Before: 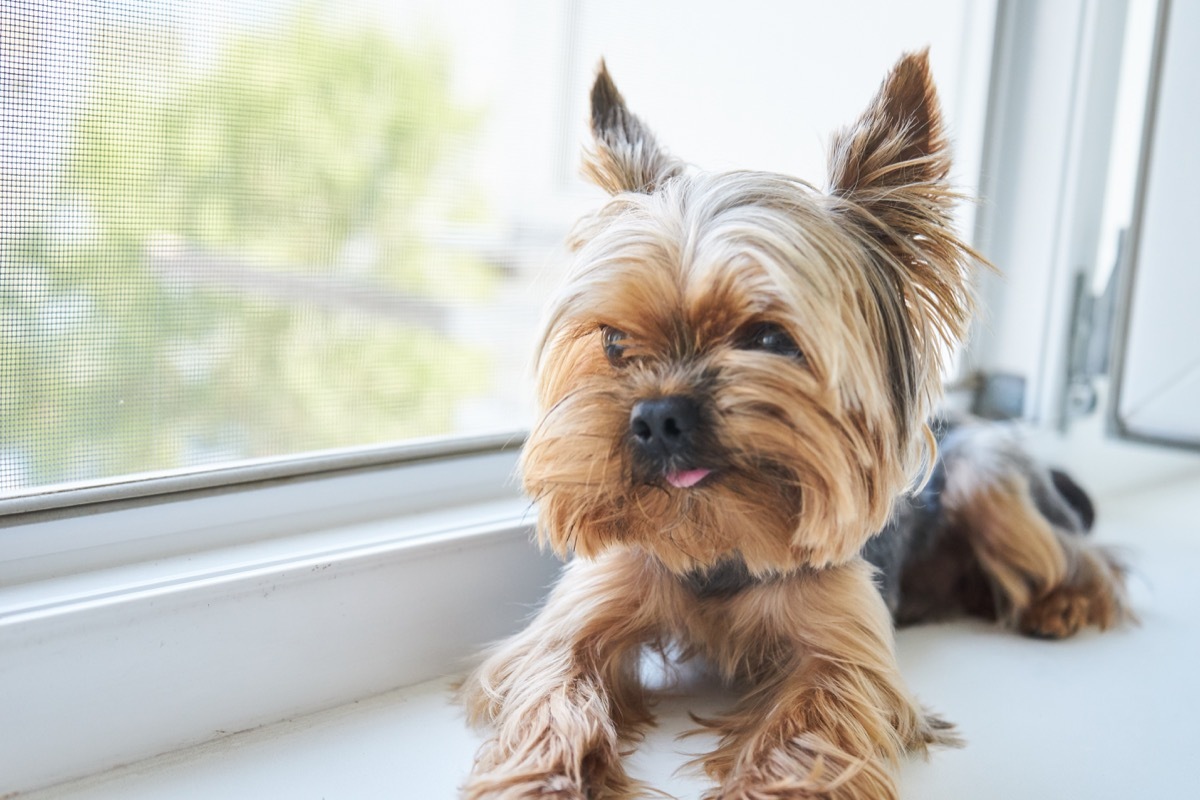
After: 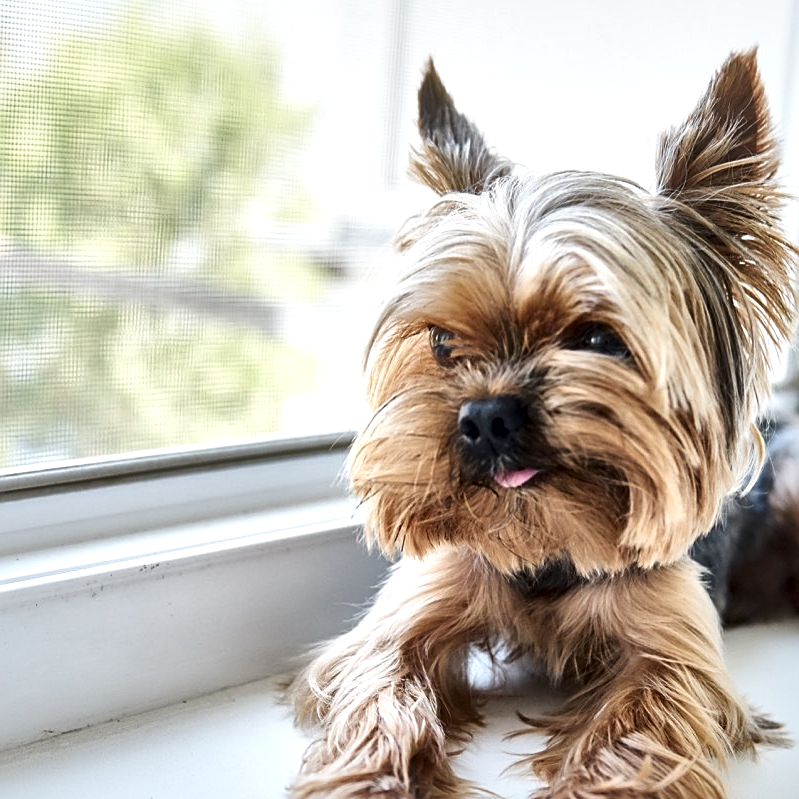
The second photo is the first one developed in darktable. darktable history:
crop and rotate: left 14.406%, right 18.99%
local contrast: mode bilateral grid, contrast 44, coarseness 69, detail 216%, midtone range 0.2
sharpen: on, module defaults
